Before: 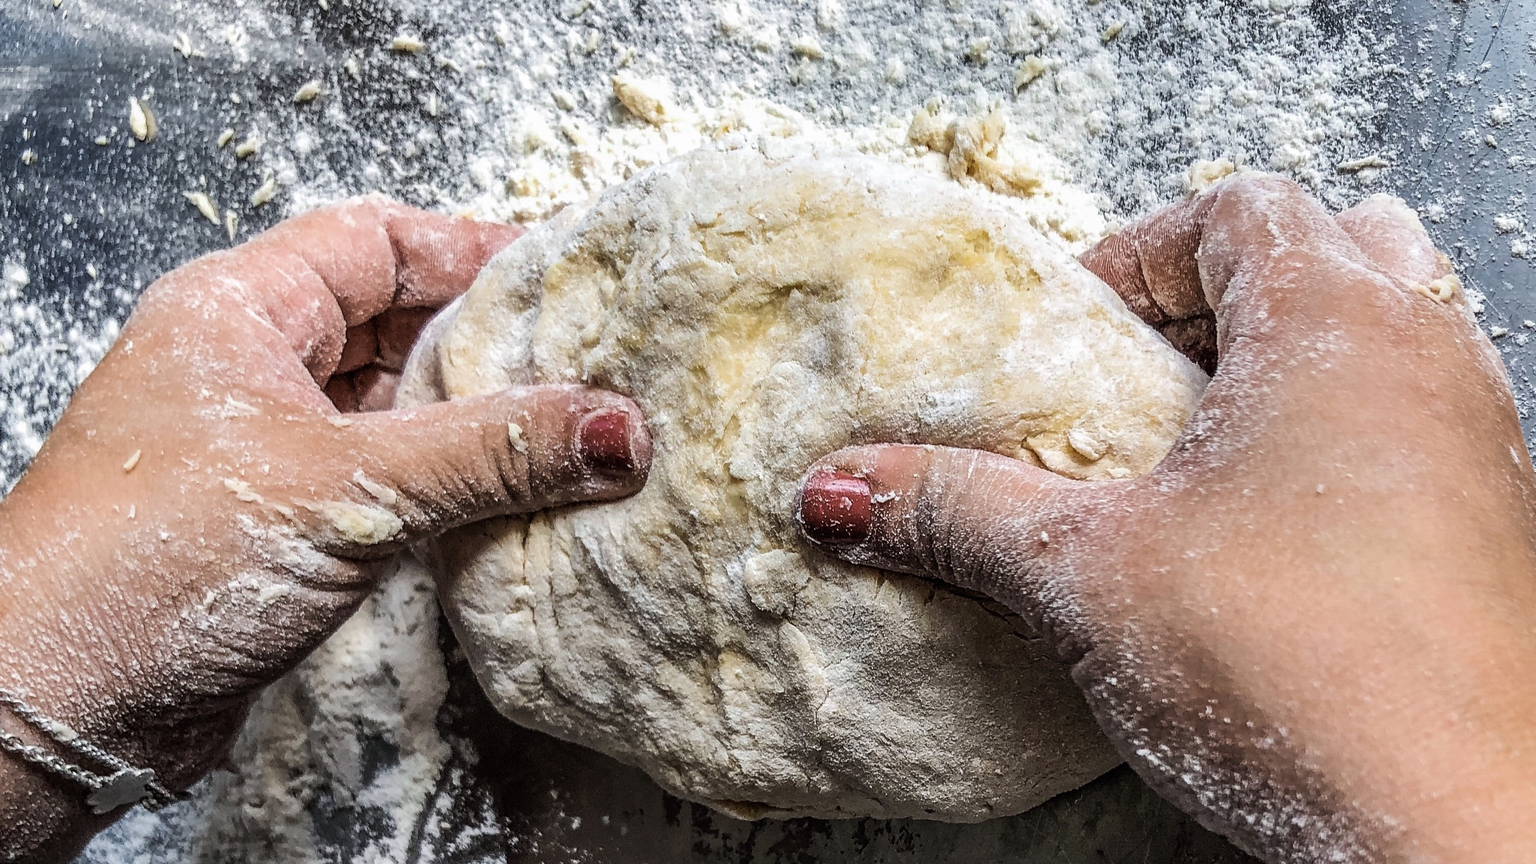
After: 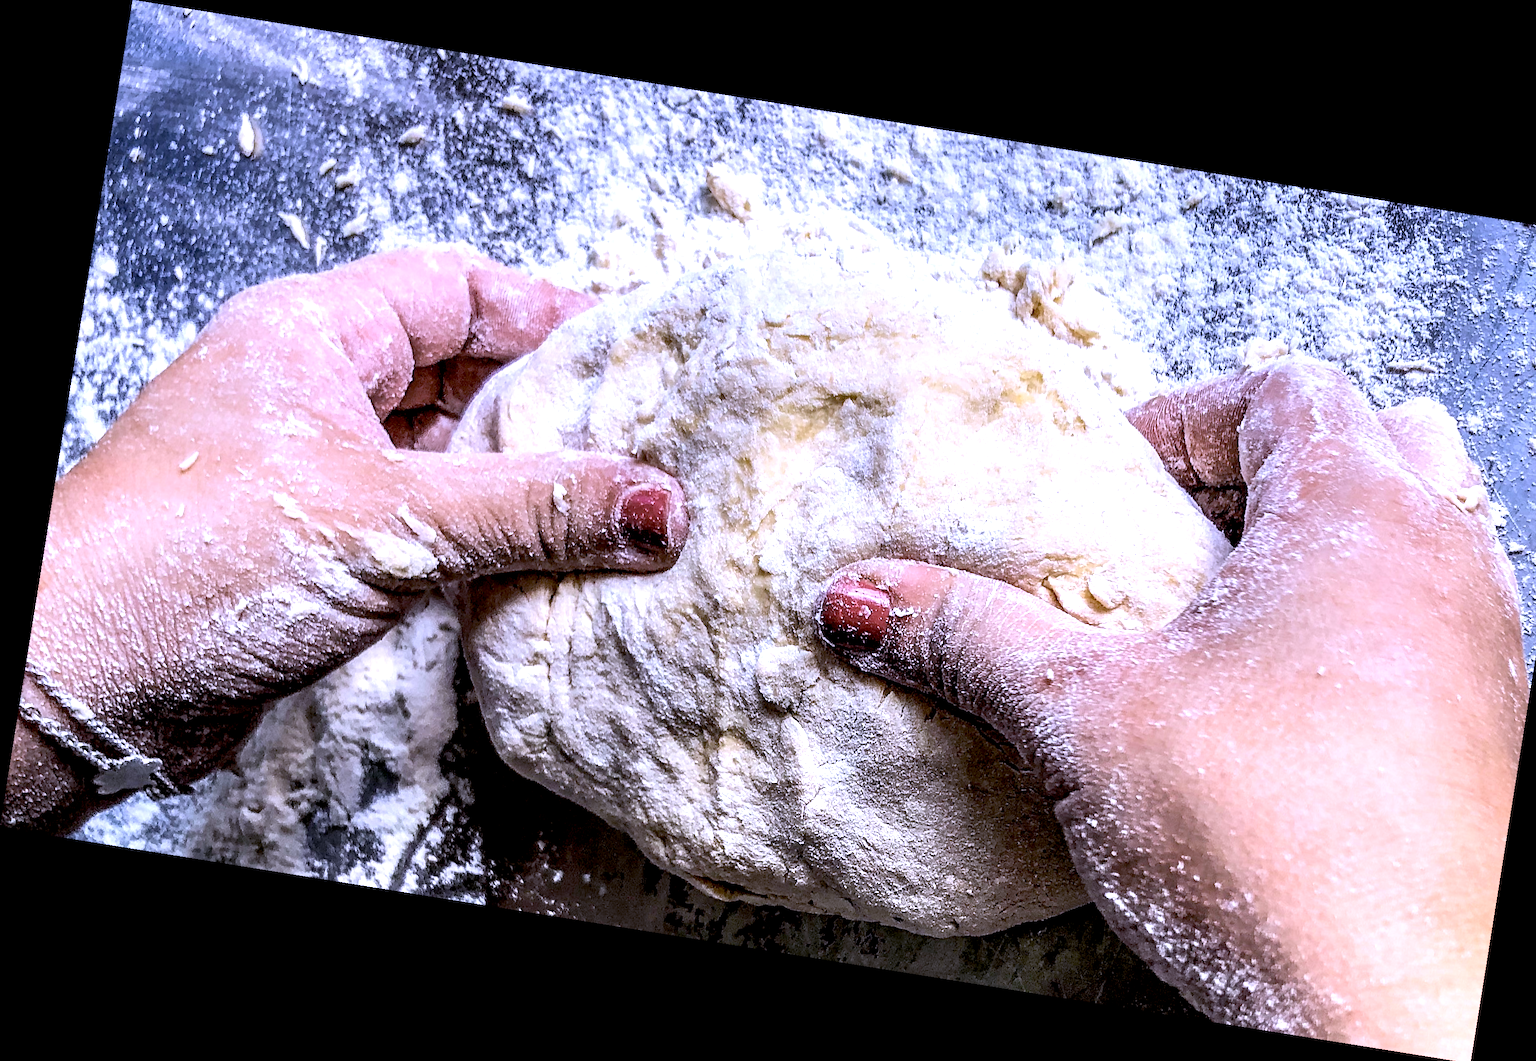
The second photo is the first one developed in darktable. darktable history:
exposure: black level correction 0.01, exposure 1 EV, compensate highlight preservation false
crop: right 4.126%, bottom 0.031%
color calibration: output R [1.063, -0.012, -0.003, 0], output B [-0.079, 0.047, 1, 0], illuminant custom, x 0.389, y 0.387, temperature 3838.64 K
graduated density: hue 238.83°, saturation 50%
rotate and perspective: rotation 9.12°, automatic cropping off
